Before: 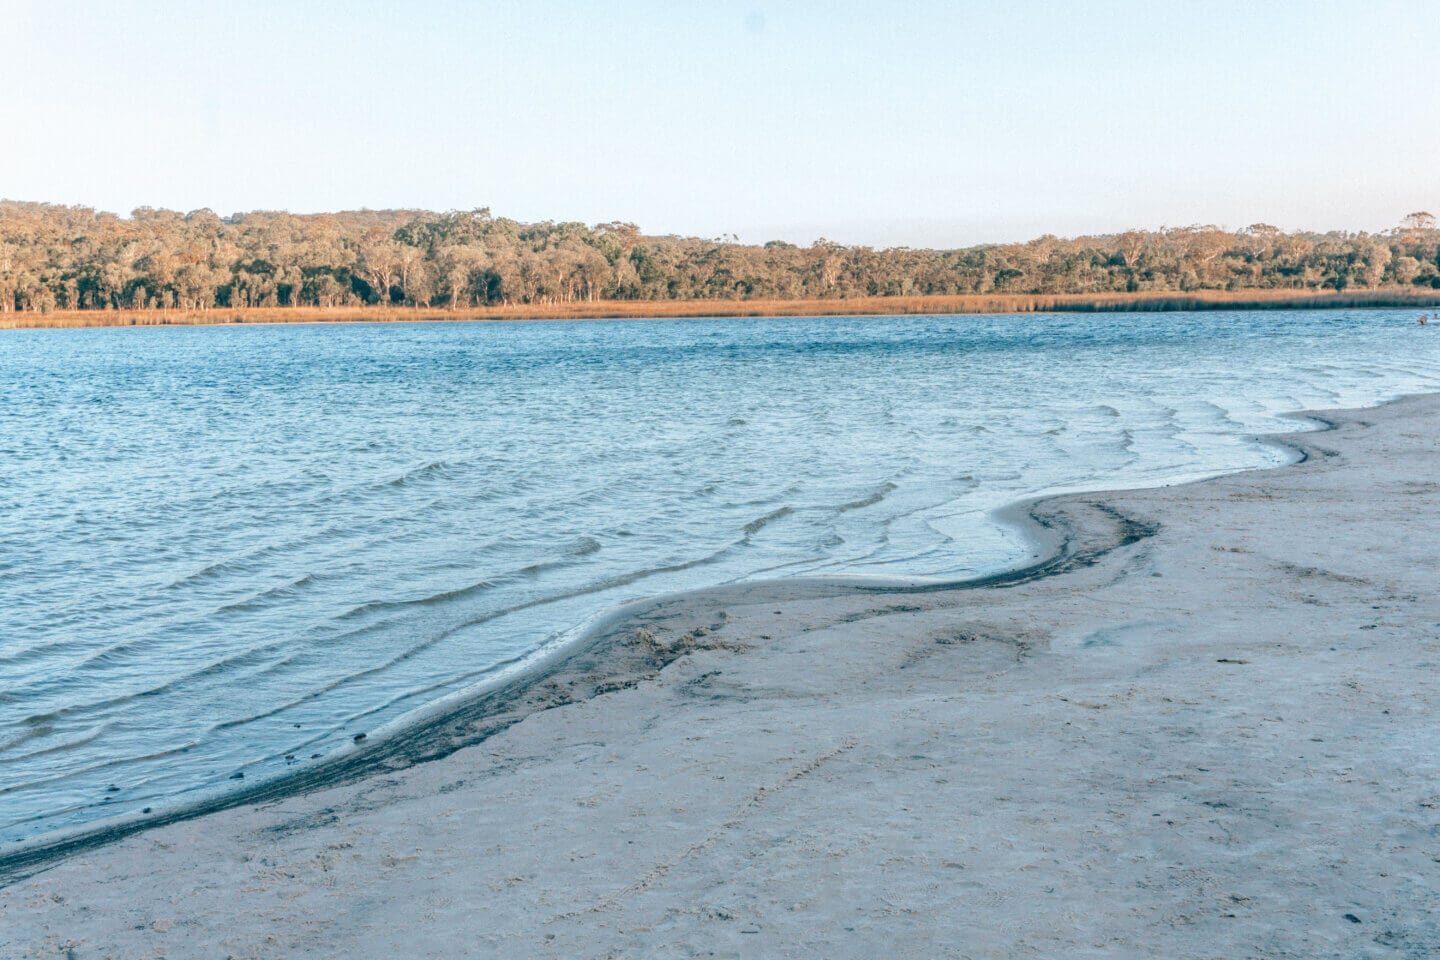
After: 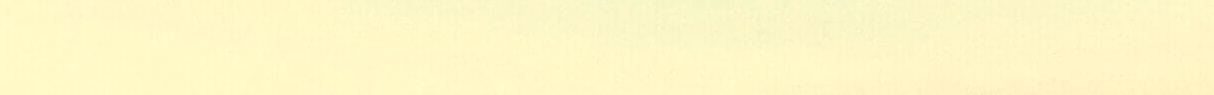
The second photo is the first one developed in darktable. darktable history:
crop and rotate: left 9.644%, top 9.491%, right 6.021%, bottom 80.509%
local contrast: highlights 100%, shadows 100%, detail 120%, midtone range 0.2
white balance: red 1.08, blue 0.791
